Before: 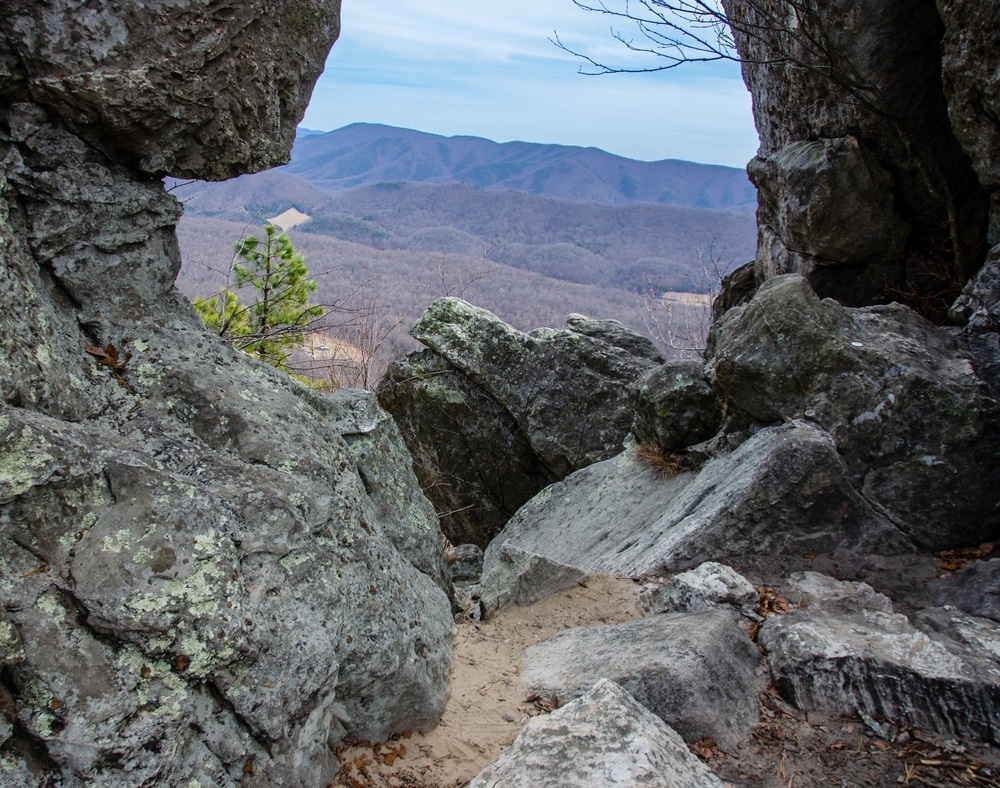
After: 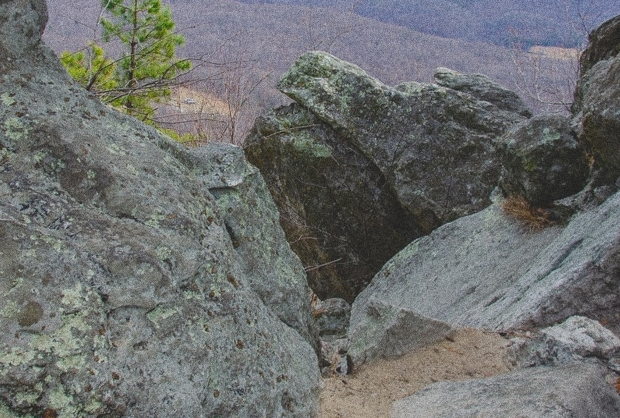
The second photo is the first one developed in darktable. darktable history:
crop: left 13.312%, top 31.28%, right 24.627%, bottom 15.582%
contrast brightness saturation: contrast -0.28
grain: coarseness 0.09 ISO, strength 40%
